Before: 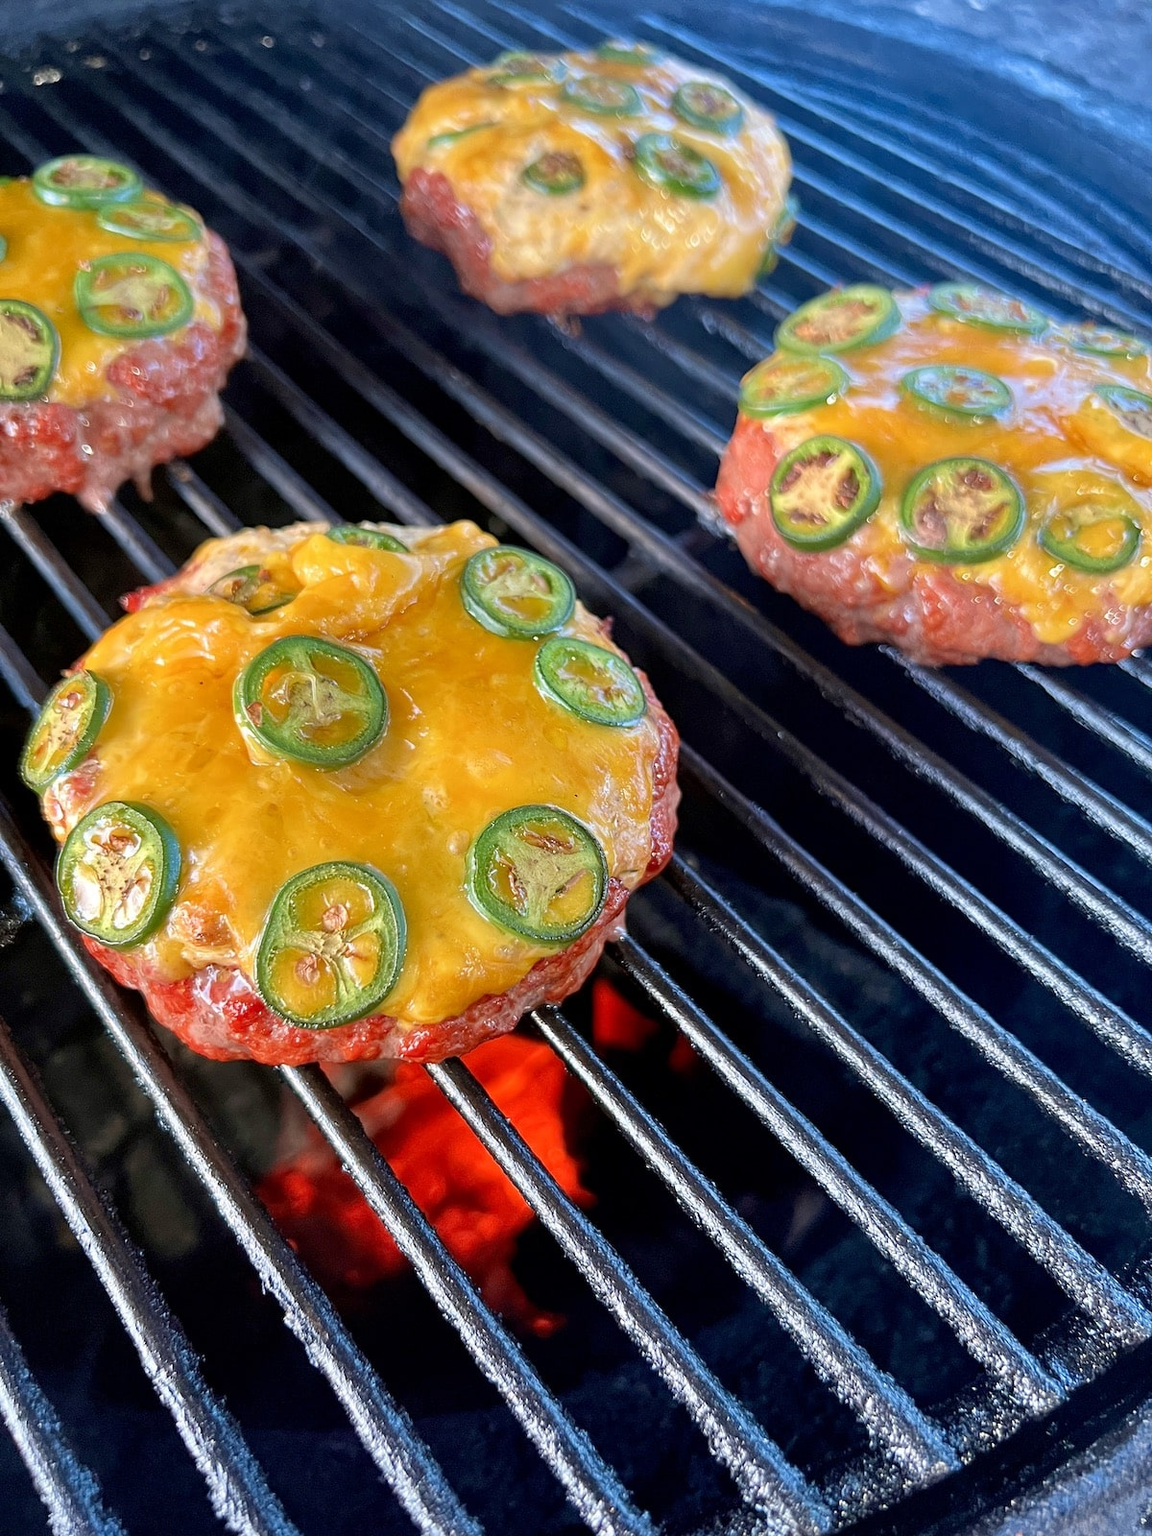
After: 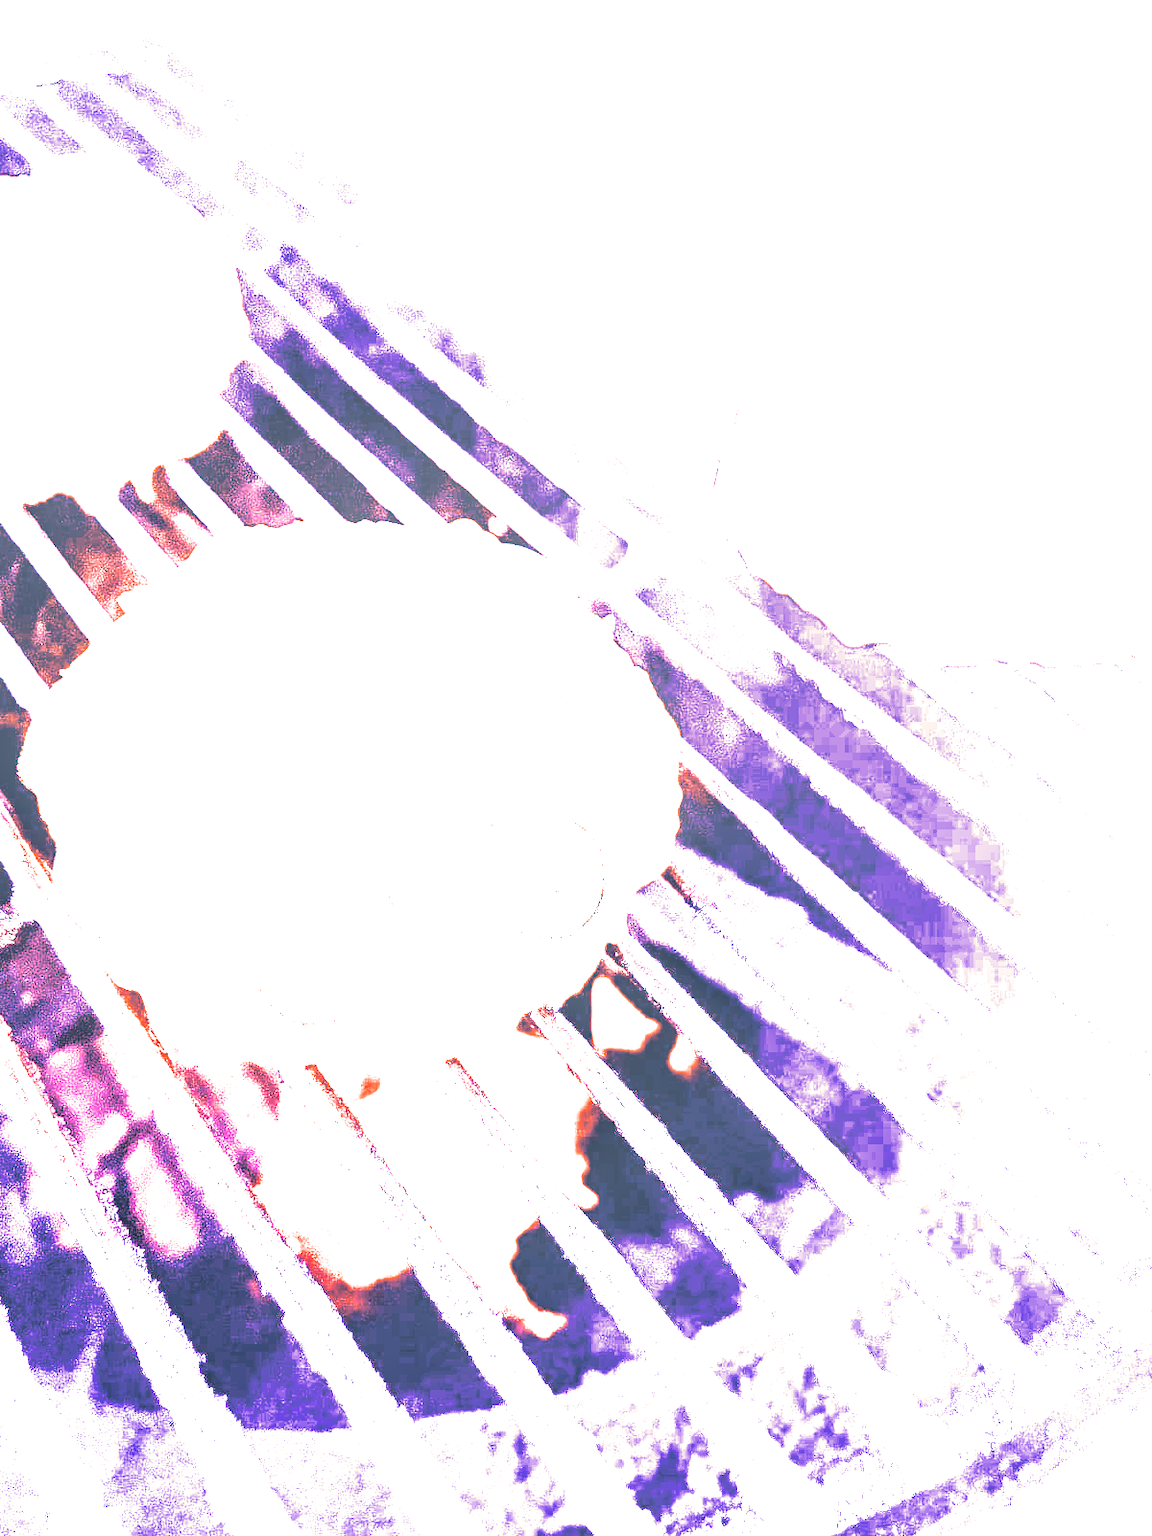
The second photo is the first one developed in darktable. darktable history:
local contrast: on, module defaults
split-toning: shadows › hue 226.8°, shadows › saturation 0.56, highlights › hue 28.8°, balance -40, compress 0%
white balance: red 8, blue 8
